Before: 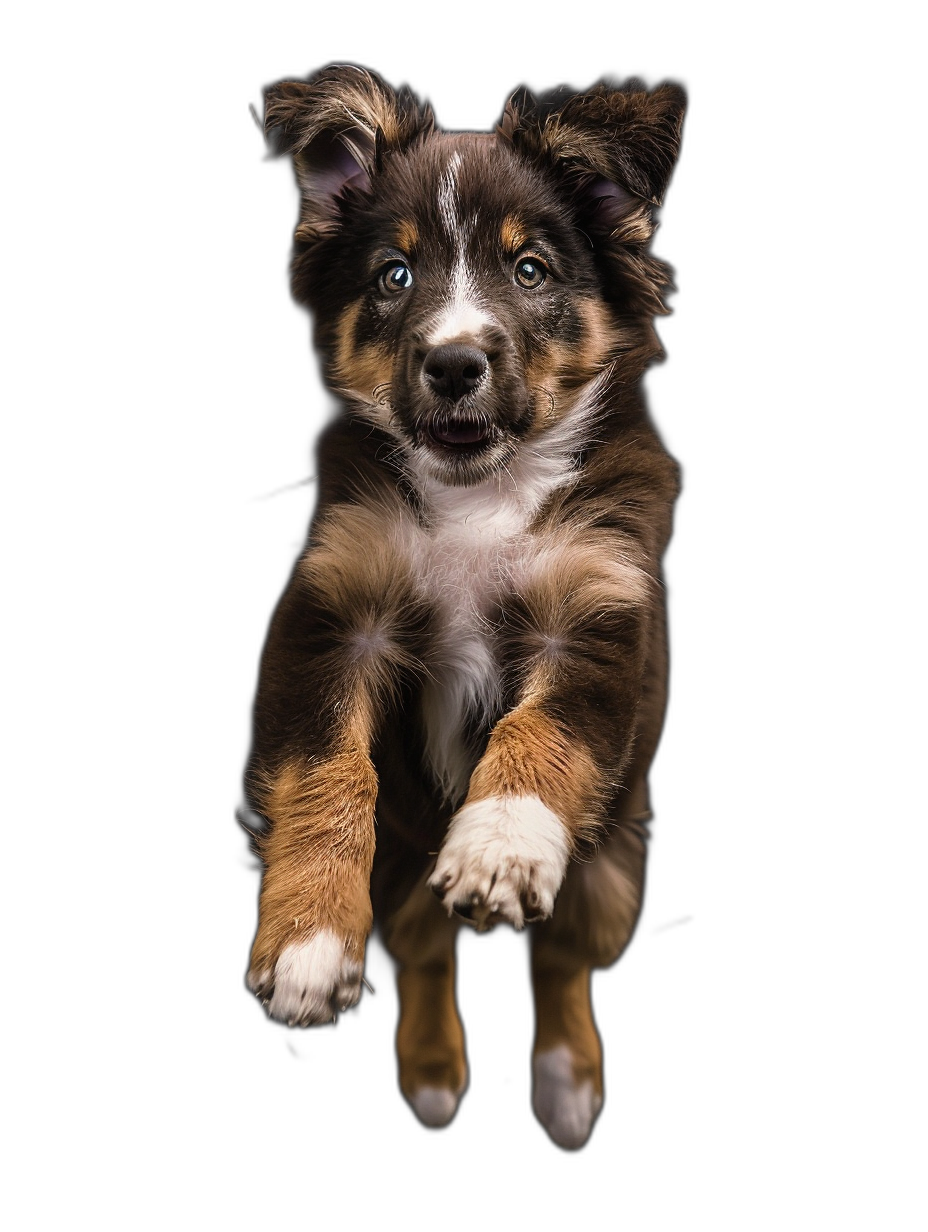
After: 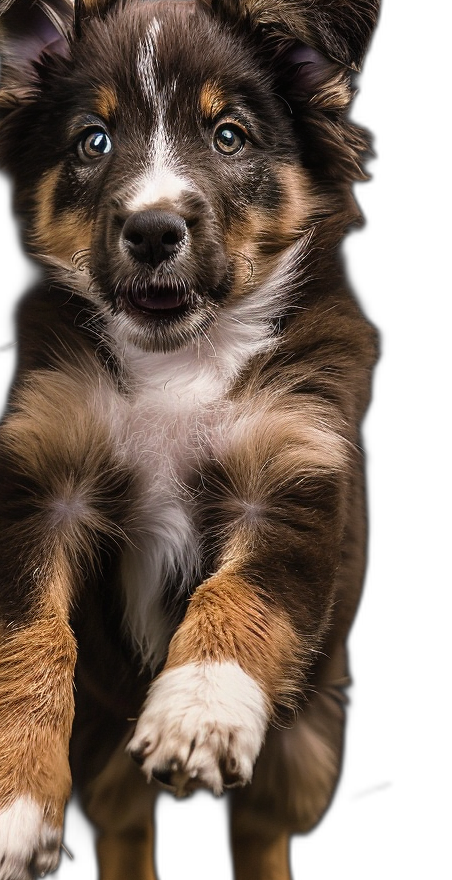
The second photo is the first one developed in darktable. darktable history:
crop: left 32.523%, top 10.951%, right 18.743%, bottom 17.564%
